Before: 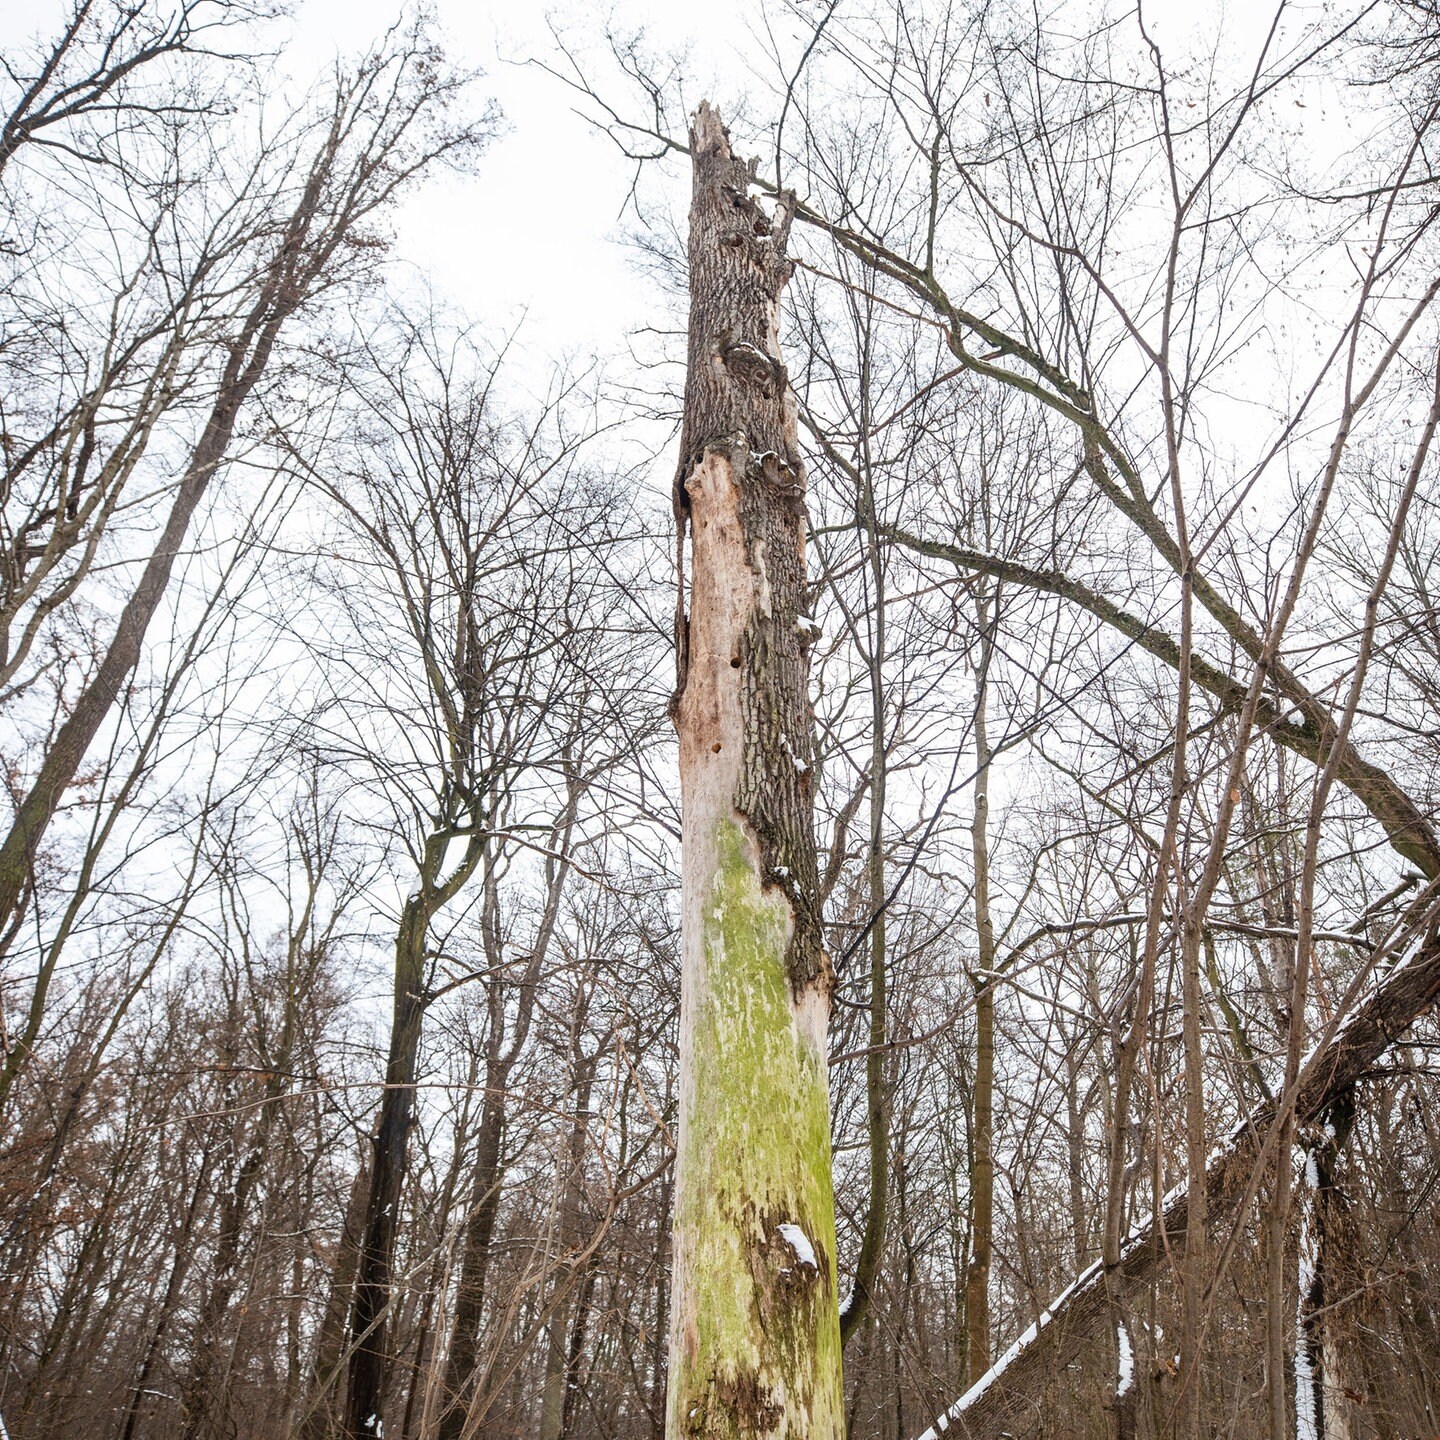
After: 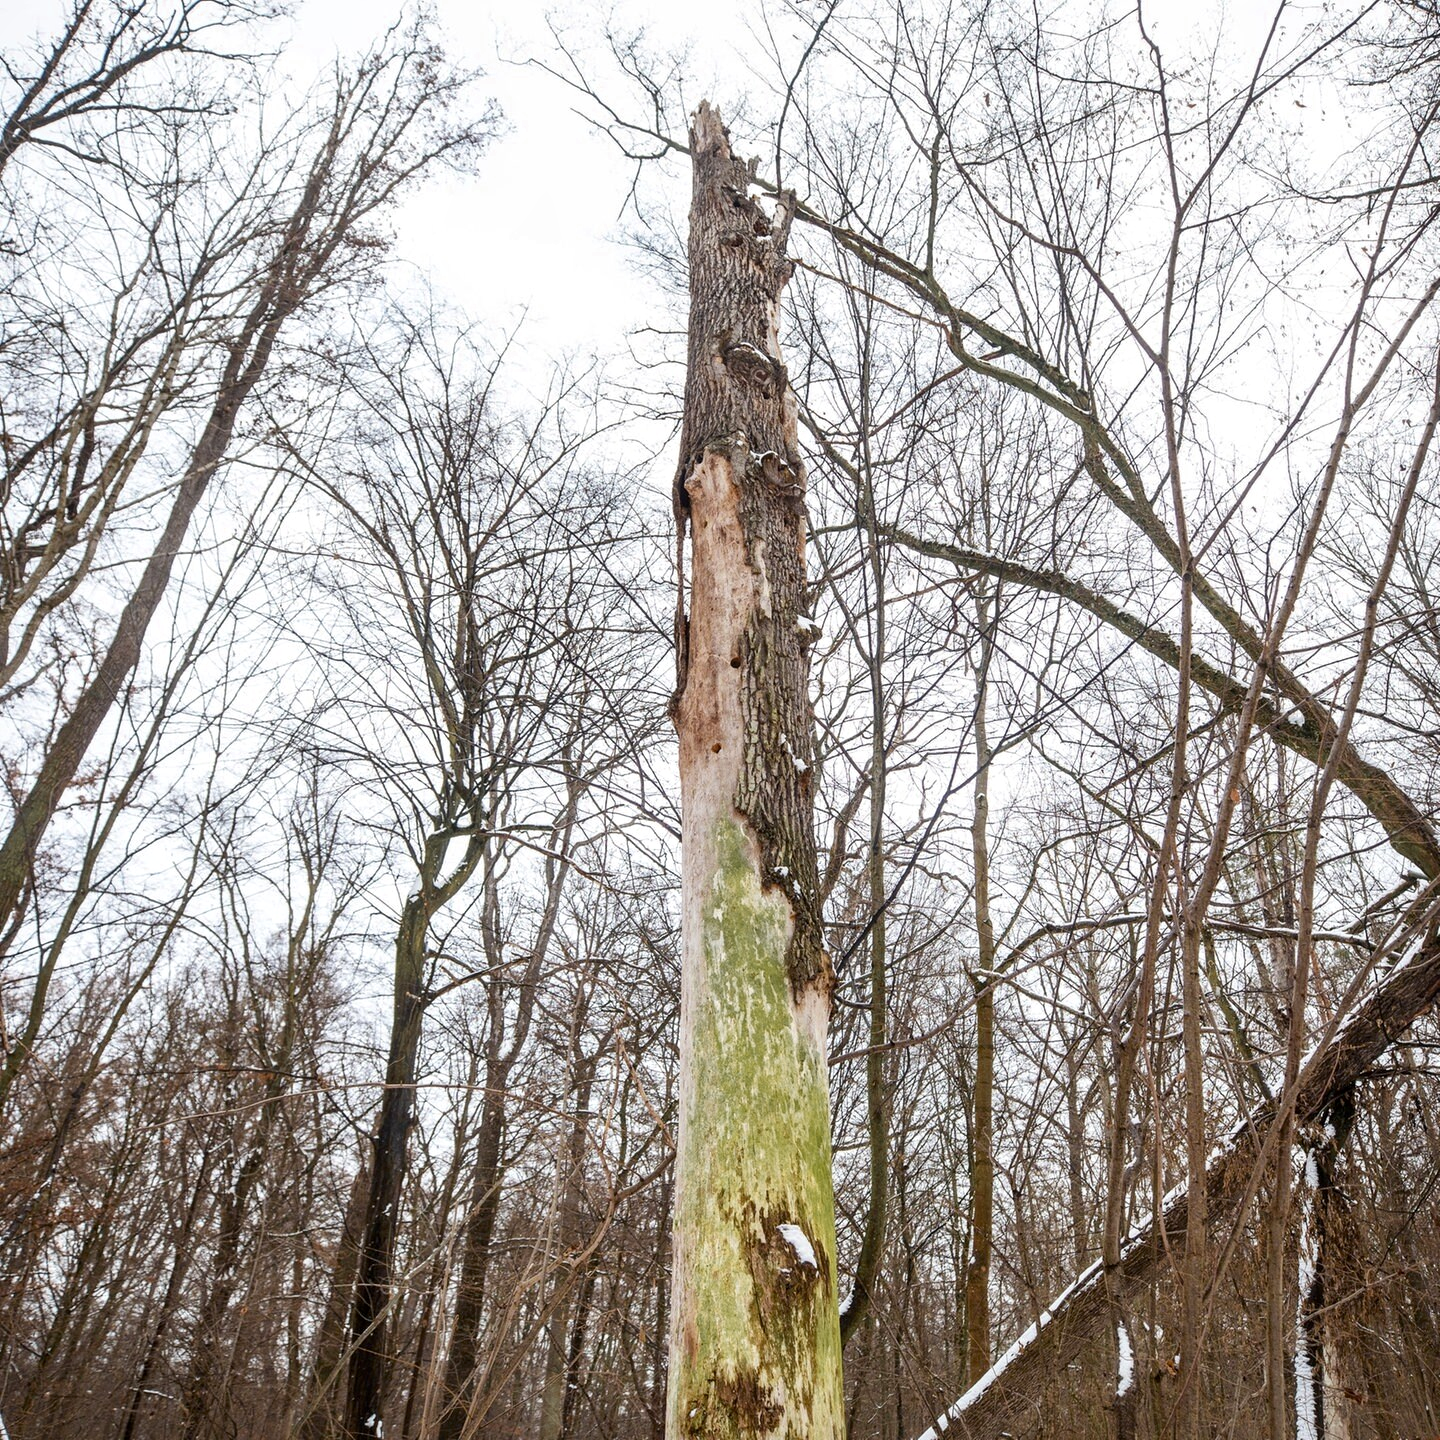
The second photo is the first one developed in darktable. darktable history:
local contrast: mode bilateral grid, contrast 21, coarseness 50, detail 119%, midtone range 0.2
color zones: curves: ch0 [(0.11, 0.396) (0.195, 0.36) (0.25, 0.5) (0.303, 0.412) (0.357, 0.544) (0.75, 0.5) (0.967, 0.328)]; ch1 [(0, 0.468) (0.112, 0.512) (0.202, 0.6) (0.25, 0.5) (0.307, 0.352) (0.357, 0.544) (0.75, 0.5) (0.963, 0.524)]
